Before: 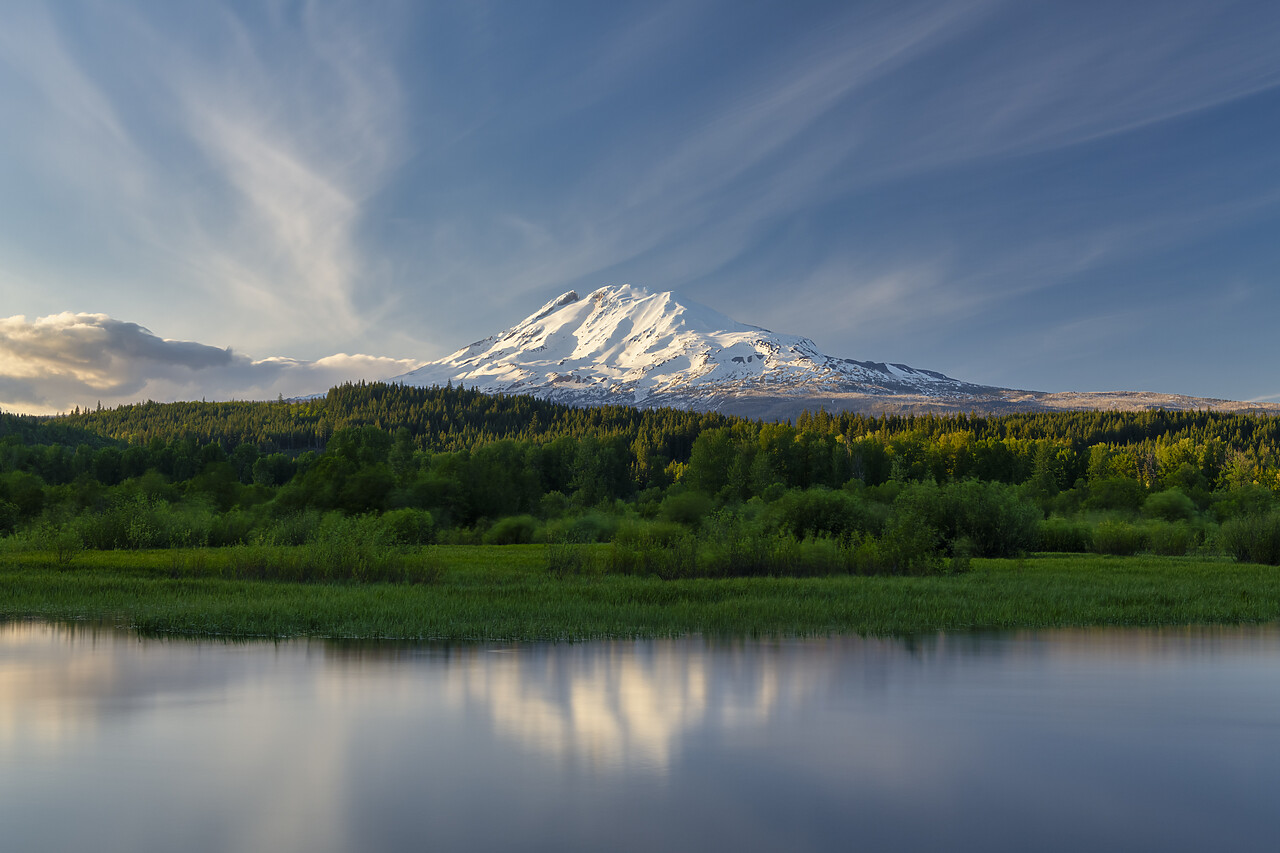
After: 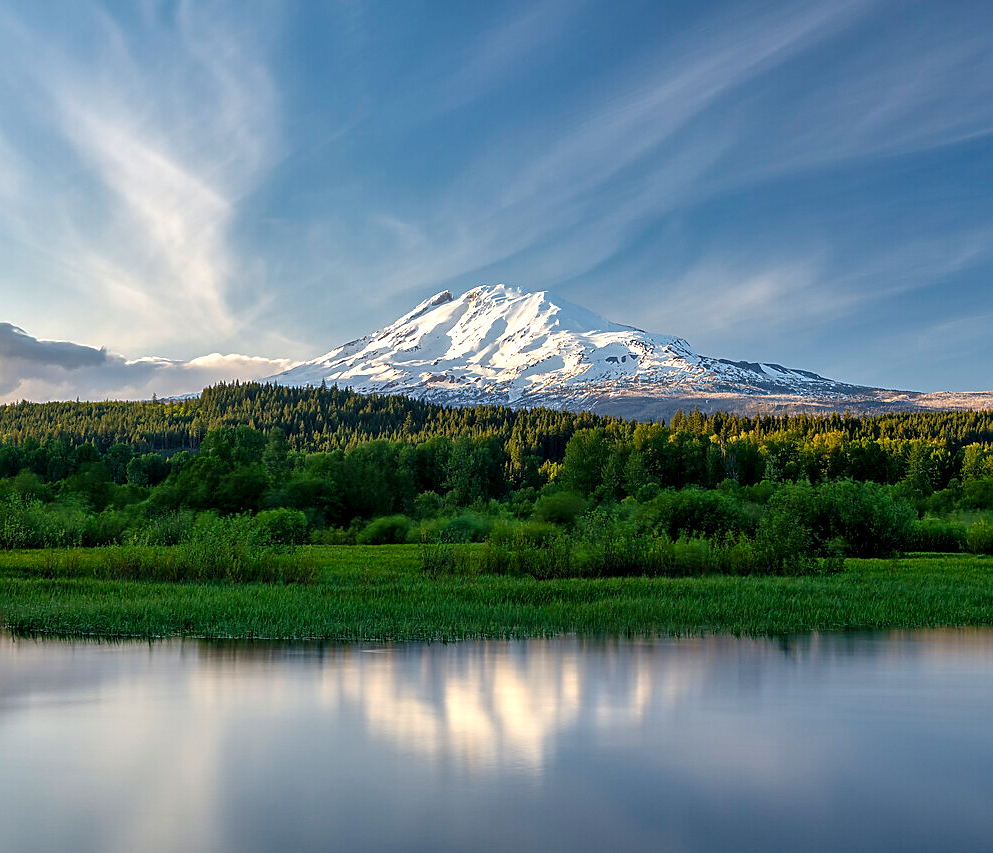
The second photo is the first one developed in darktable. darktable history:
crop: left 9.88%, right 12.465%
exposure: black level correction 0.001, exposure 0.498 EV, compensate highlight preservation false
local contrast: on, module defaults
sharpen: on, module defaults
